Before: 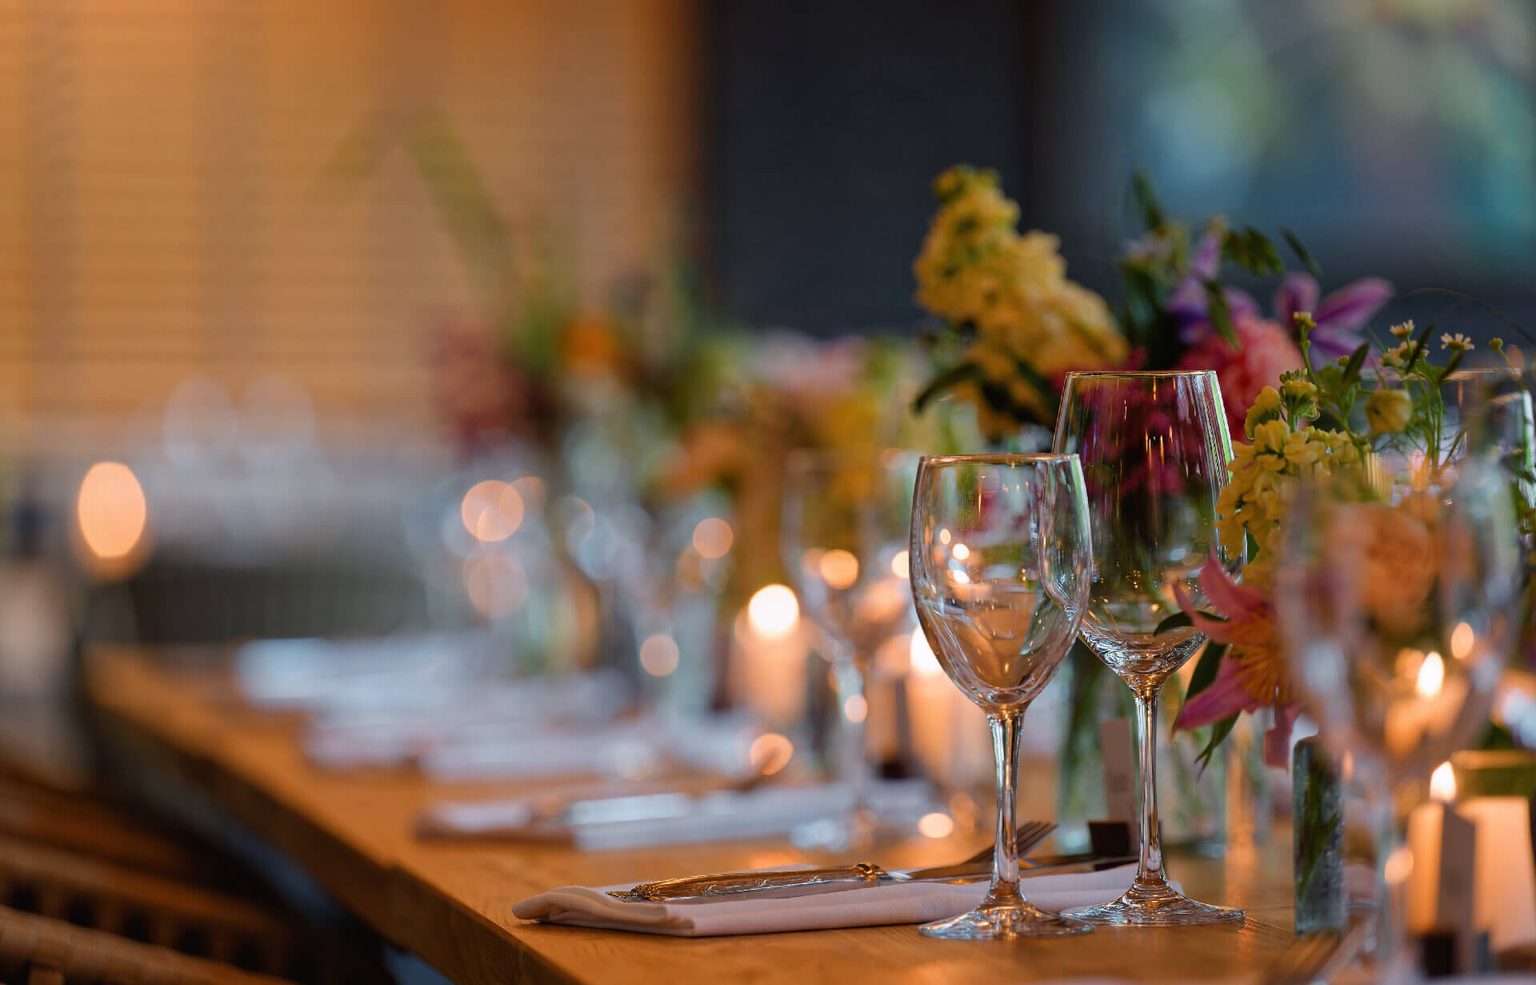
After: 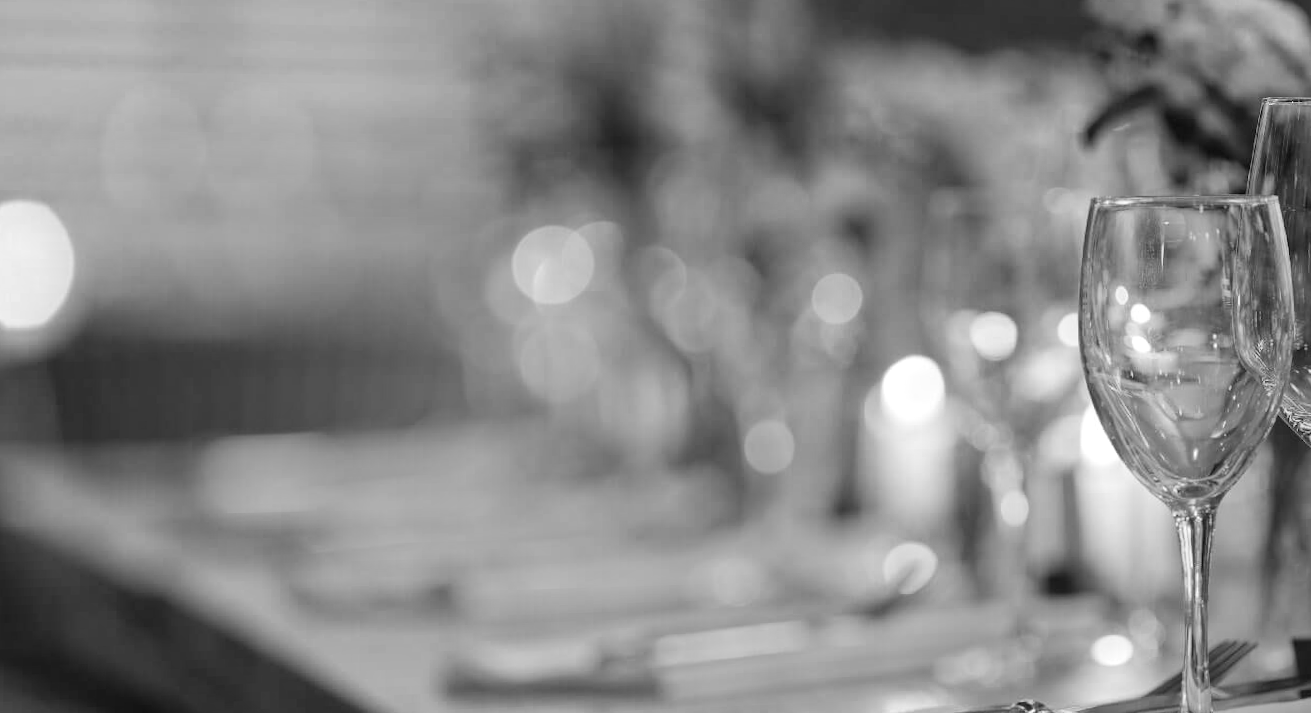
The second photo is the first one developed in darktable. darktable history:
local contrast: detail 110%
exposure: black level correction 0, exposure 1.1 EV, compensate exposure bias true, compensate highlight preservation false
color zones: curves: ch1 [(0.235, 0.558) (0.75, 0.5)]; ch2 [(0.25, 0.462) (0.749, 0.457)], mix 25.94%
tone curve: curves: ch0 [(0, 0) (0.822, 0.825) (0.994, 0.955)]; ch1 [(0, 0) (0.226, 0.261) (0.383, 0.397) (0.46, 0.46) (0.498, 0.501) (0.524, 0.543) (0.578, 0.575) (1, 1)]; ch2 [(0, 0) (0.438, 0.456) (0.5, 0.495) (0.547, 0.515) (0.597, 0.58) (0.629, 0.603) (1, 1)], color space Lab, independent channels, preserve colors none
crop: left 6.488%, top 27.668%, right 24.183%, bottom 8.656%
monochrome: a 79.32, b 81.83, size 1.1
rotate and perspective: rotation -0.013°, lens shift (vertical) -0.027, lens shift (horizontal) 0.178, crop left 0.016, crop right 0.989, crop top 0.082, crop bottom 0.918
